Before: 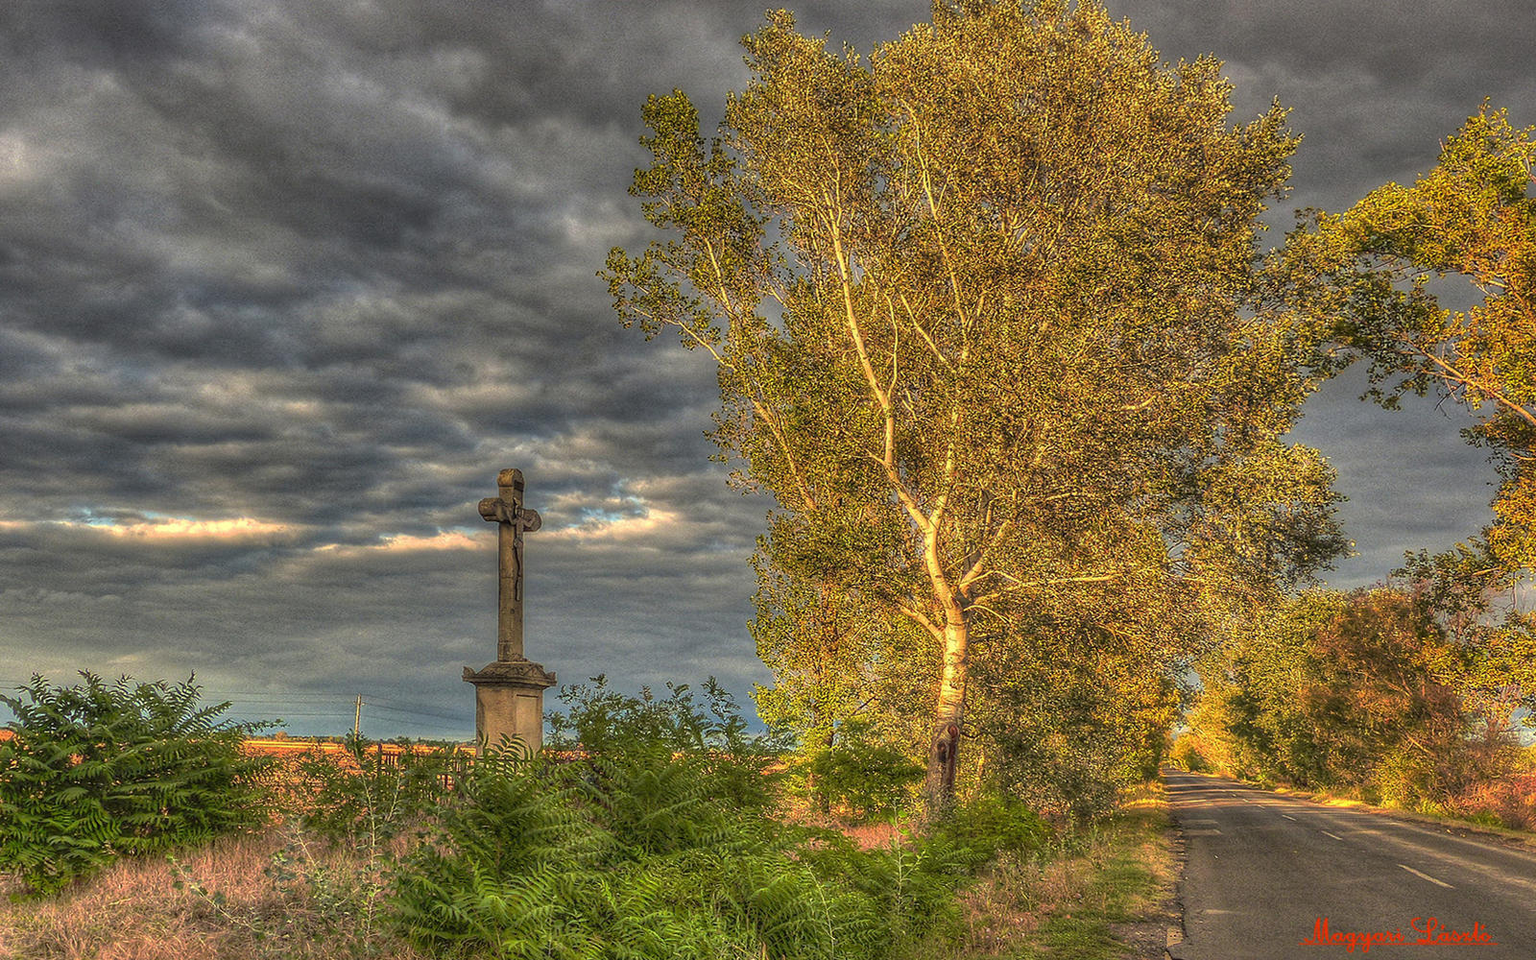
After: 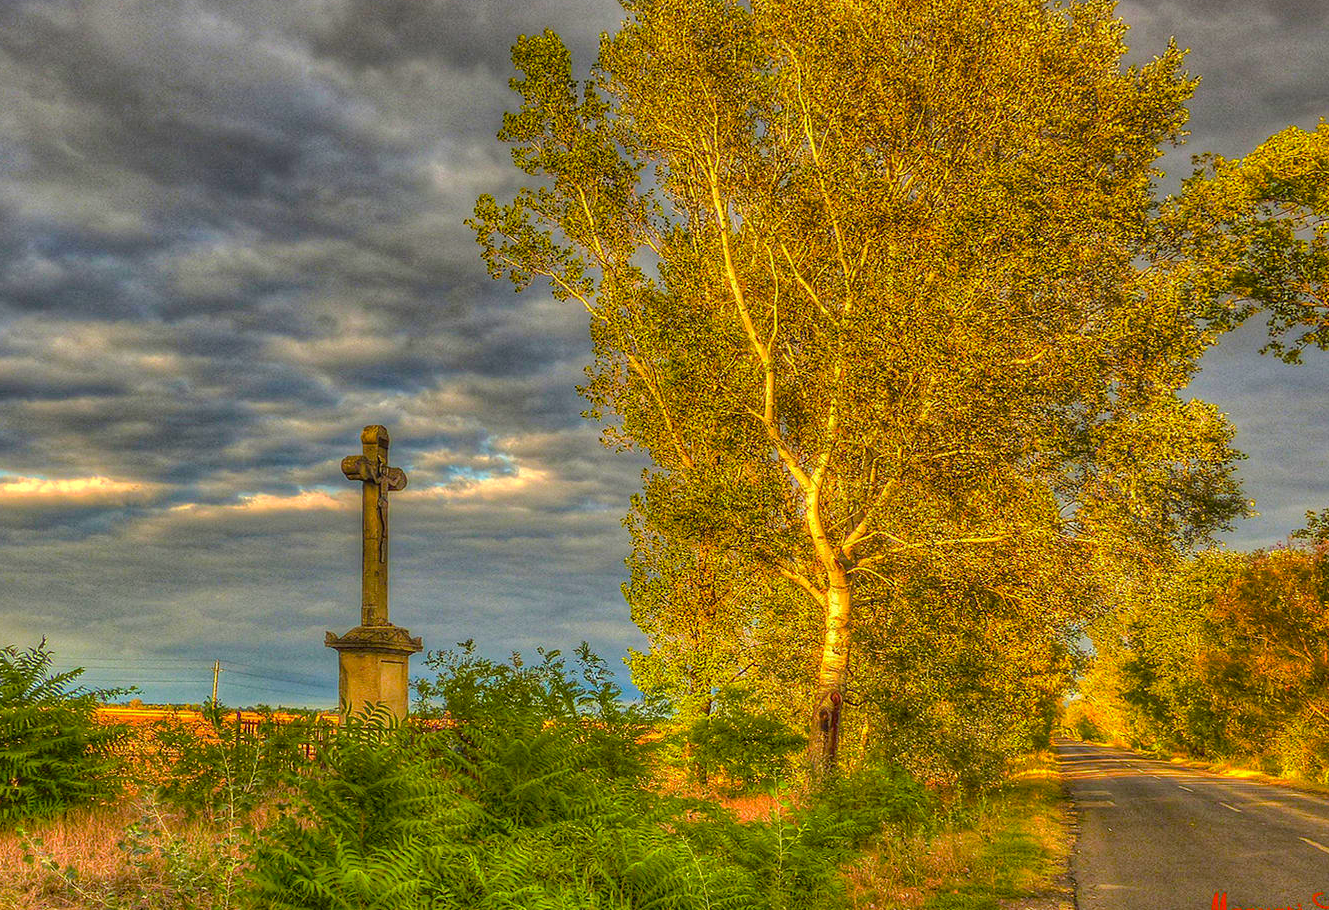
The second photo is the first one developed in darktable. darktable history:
crop: left 9.836%, top 6.331%, right 7.098%, bottom 2.595%
color balance rgb: linear chroma grading › global chroma 14.365%, perceptual saturation grading › global saturation 20%, perceptual saturation grading › highlights -25.646%, perceptual saturation grading › shadows 49.688%, perceptual brilliance grading › mid-tones 9.339%, perceptual brilliance grading › shadows 14.289%, global vibrance 33.247%
